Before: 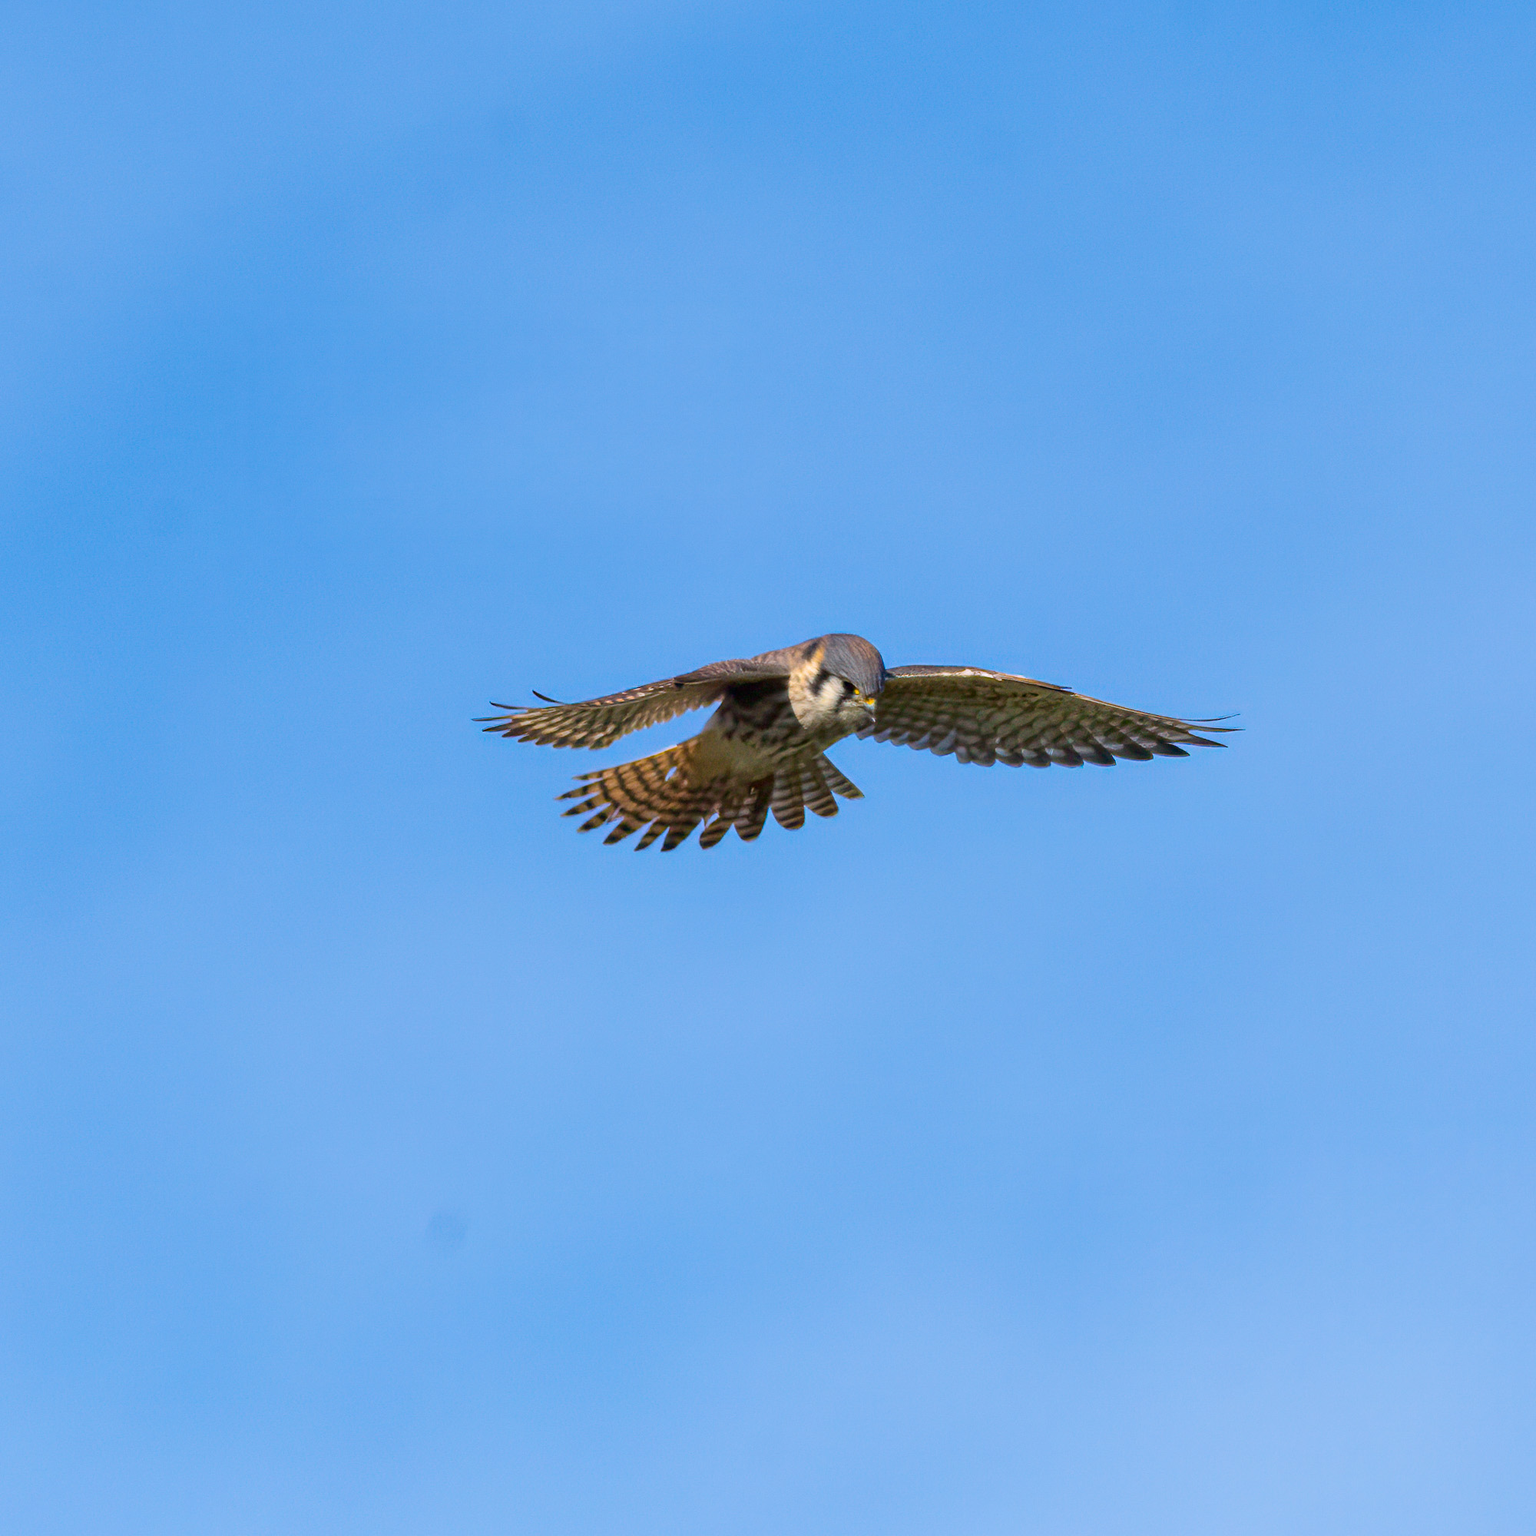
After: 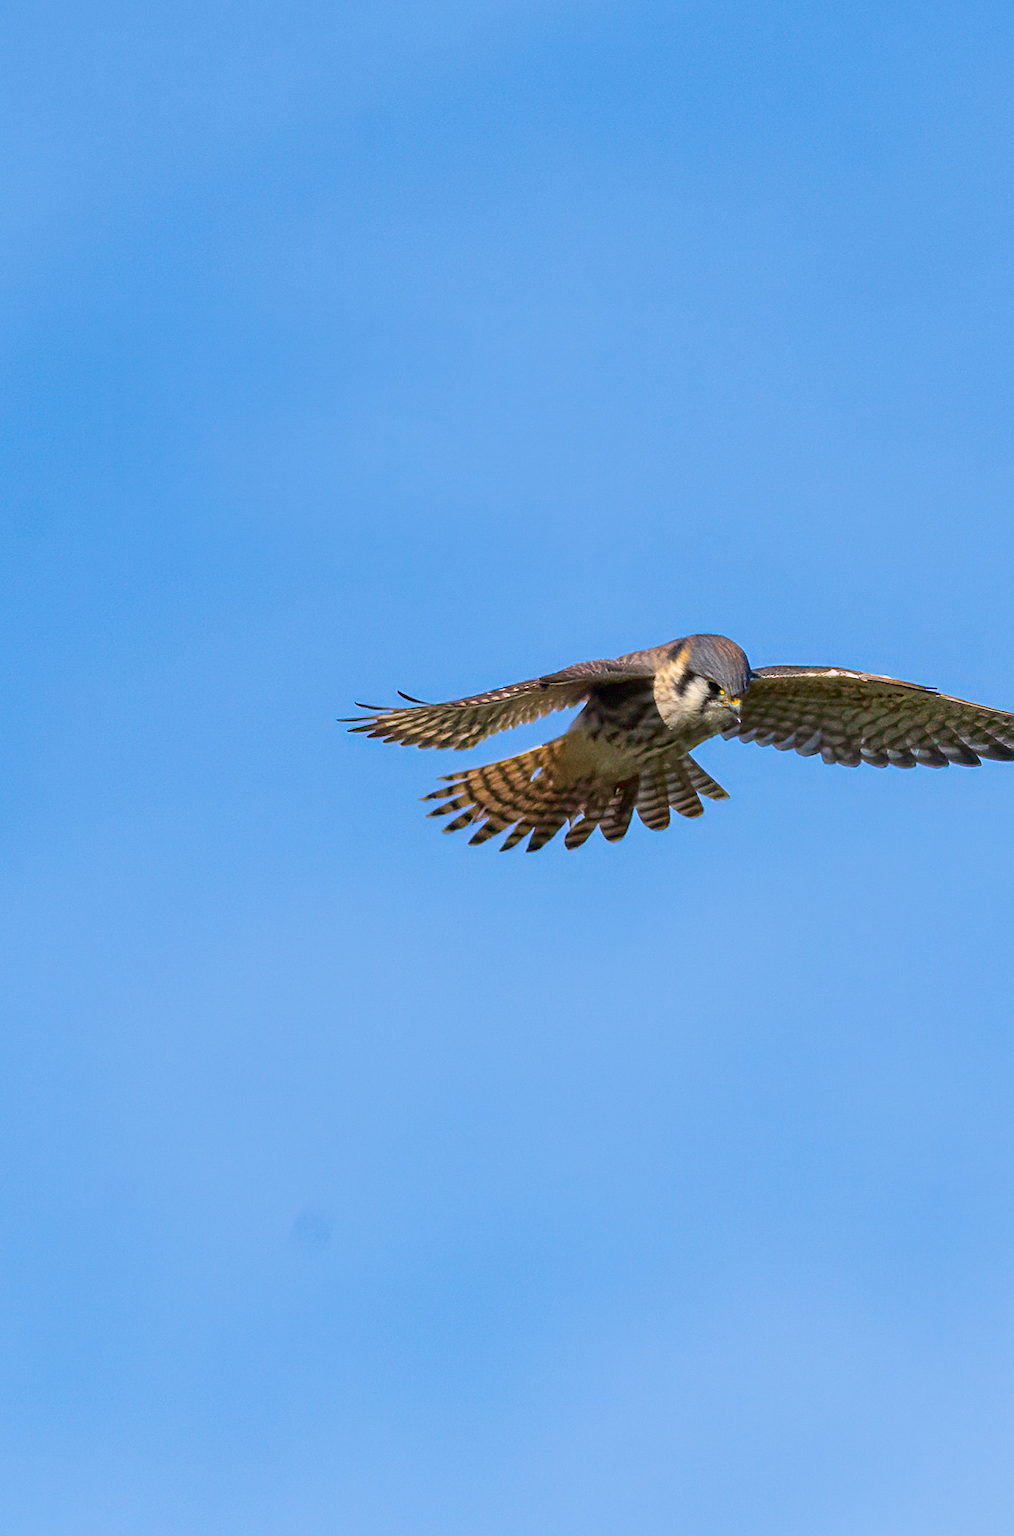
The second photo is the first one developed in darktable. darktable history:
crop and rotate: left 8.816%, right 25.168%
sharpen: on, module defaults
